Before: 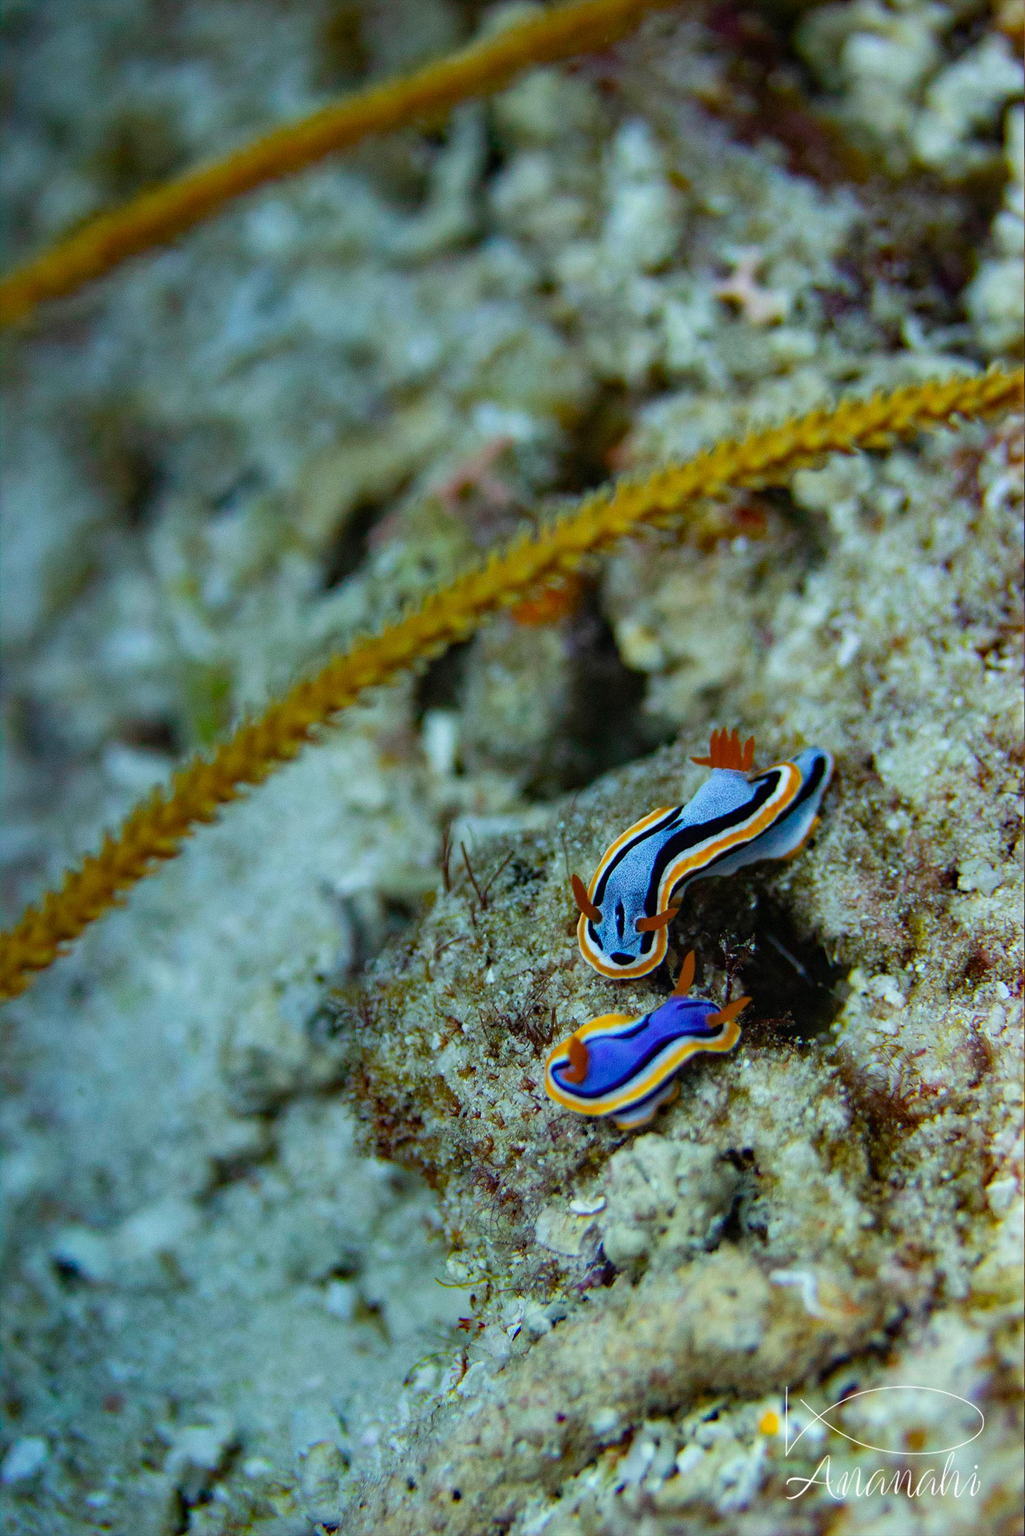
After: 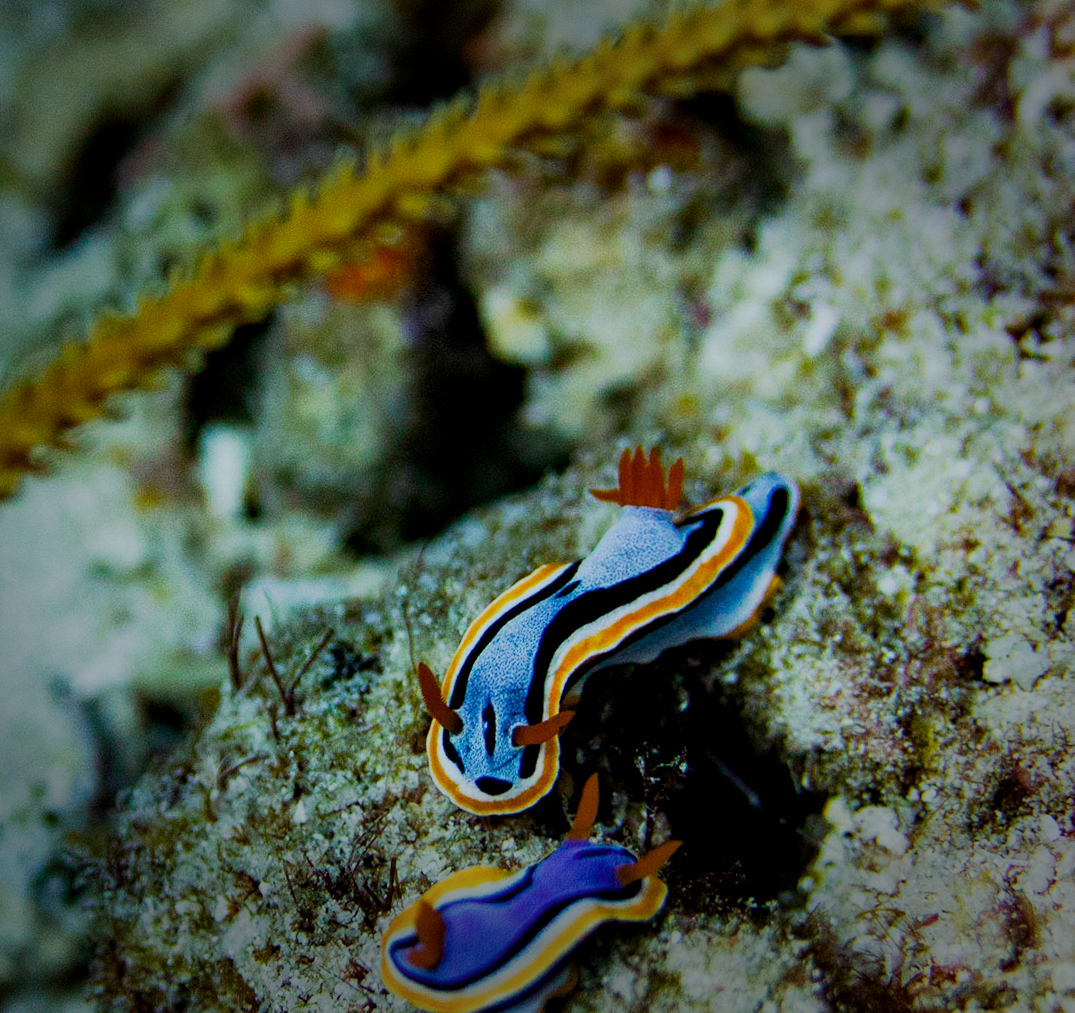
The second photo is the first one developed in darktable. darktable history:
rotate and perspective: rotation -0.45°, automatic cropping original format, crop left 0.008, crop right 0.992, crop top 0.012, crop bottom 0.988
local contrast: highlights 100%, shadows 100%, detail 120%, midtone range 0.2
vignetting: fall-off start 70.97%, brightness -0.584, saturation -0.118, width/height ratio 1.333
crop and rotate: left 27.938%, top 27.046%, bottom 27.046%
sigmoid: contrast 1.7
tone curve: curves: ch0 [(0, 0) (0.003, 0.003) (0.011, 0.011) (0.025, 0.025) (0.044, 0.044) (0.069, 0.068) (0.1, 0.098) (0.136, 0.134) (0.177, 0.175) (0.224, 0.221) (0.277, 0.273) (0.335, 0.33) (0.399, 0.393) (0.468, 0.461) (0.543, 0.534) (0.623, 0.614) (0.709, 0.69) (0.801, 0.752) (0.898, 0.835) (1, 1)], preserve colors none
